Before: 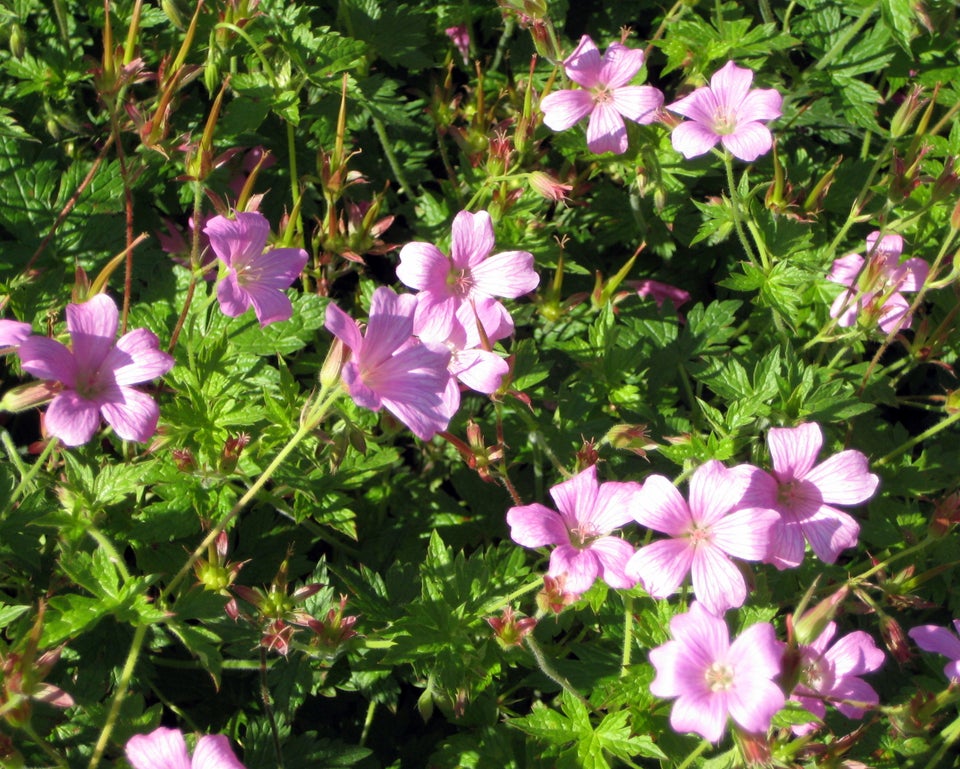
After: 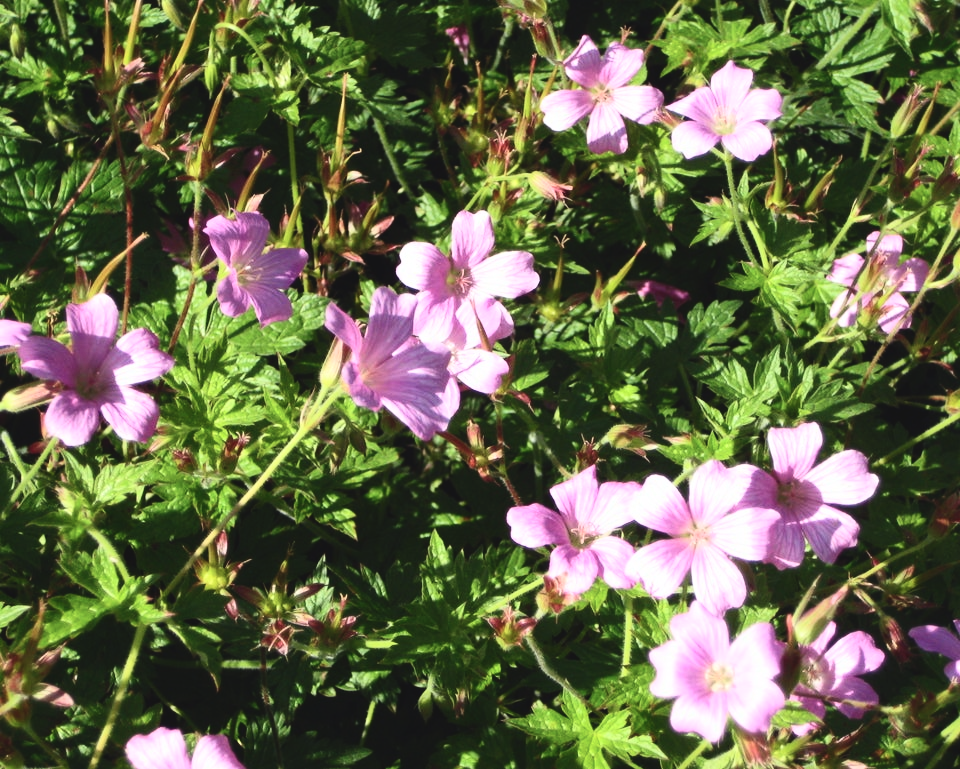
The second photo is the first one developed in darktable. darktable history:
exposure: black level correction -0.016, compensate highlight preservation false
contrast brightness saturation: contrast 0.287
